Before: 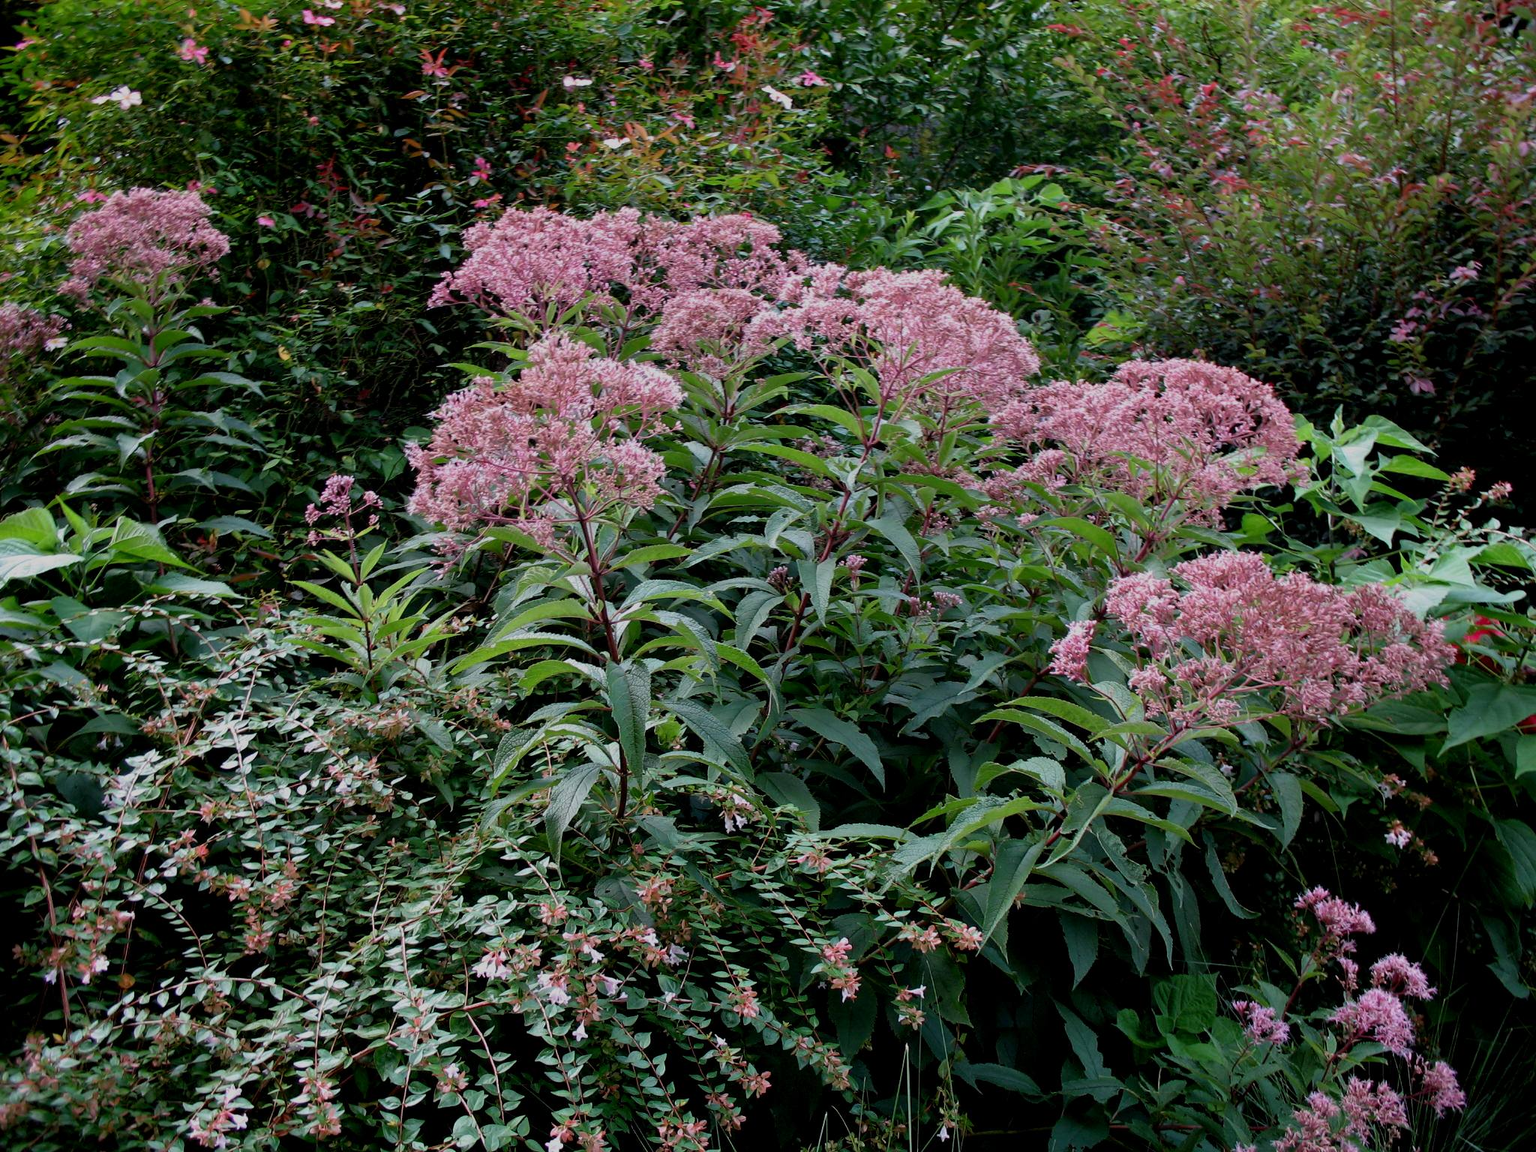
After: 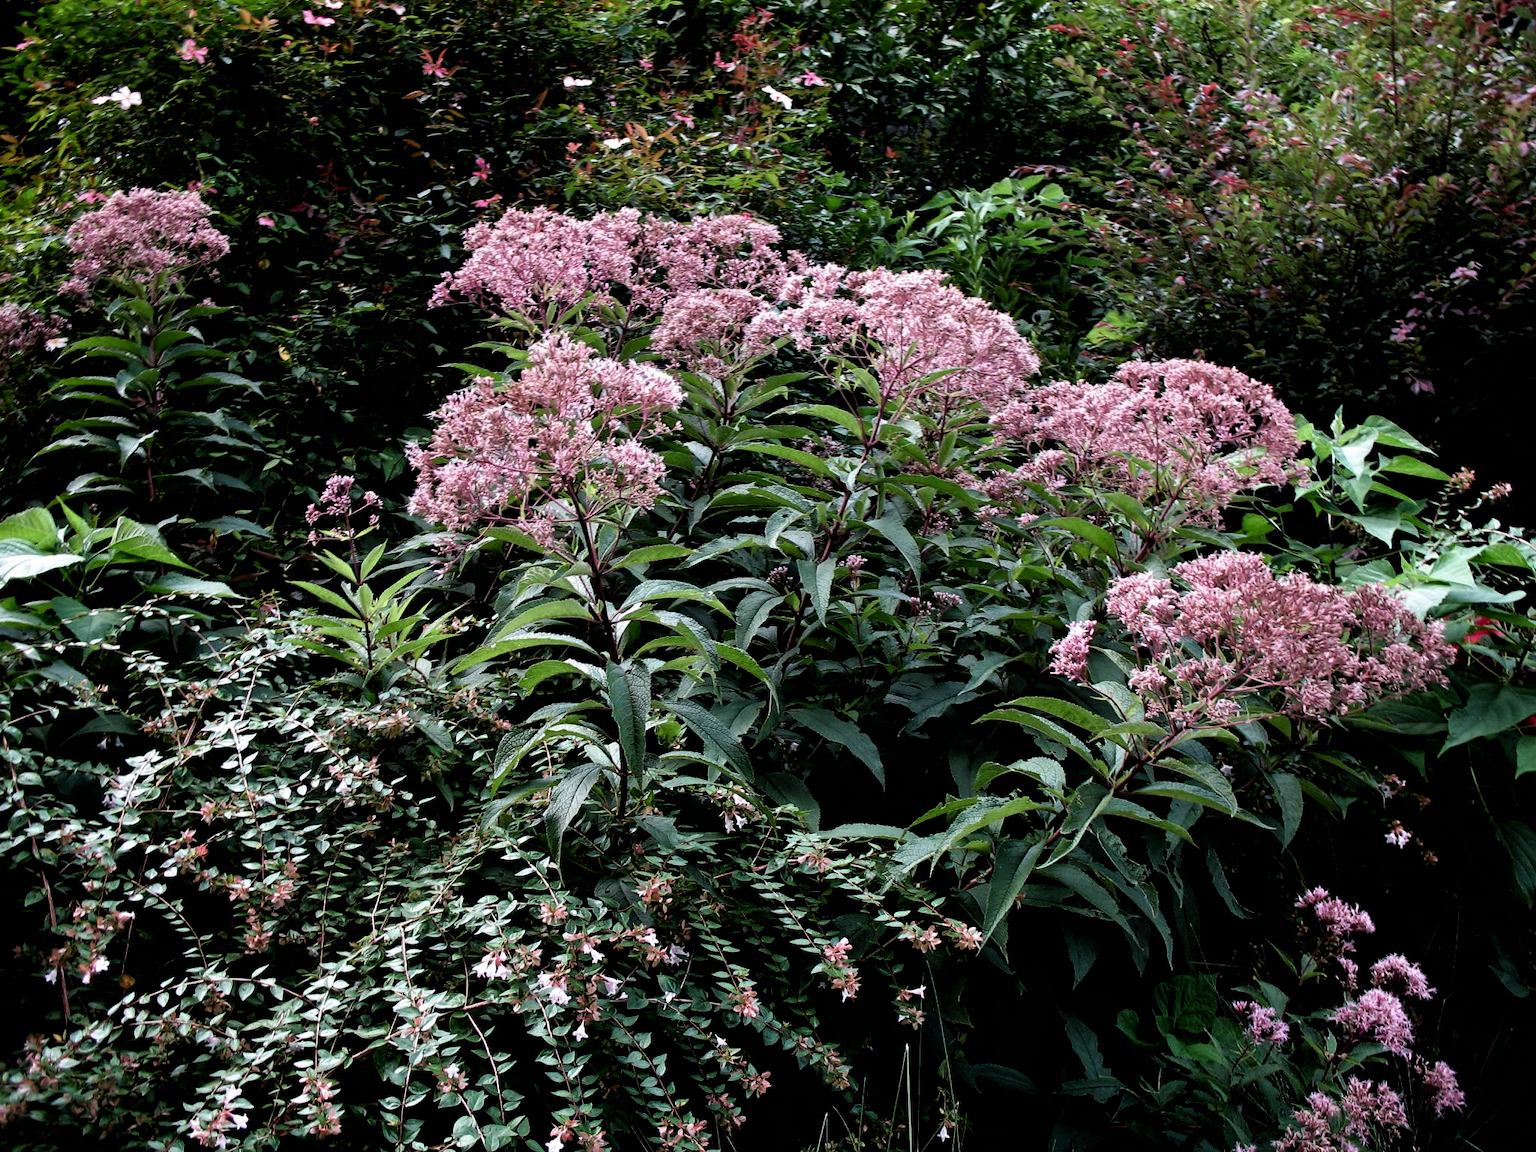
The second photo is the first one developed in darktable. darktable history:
filmic rgb: black relative exposure -8.22 EV, white relative exposure 2.2 EV, hardness 7.11, latitude 85.43%, contrast 1.683, highlights saturation mix -3.42%, shadows ↔ highlights balance -2.32%
